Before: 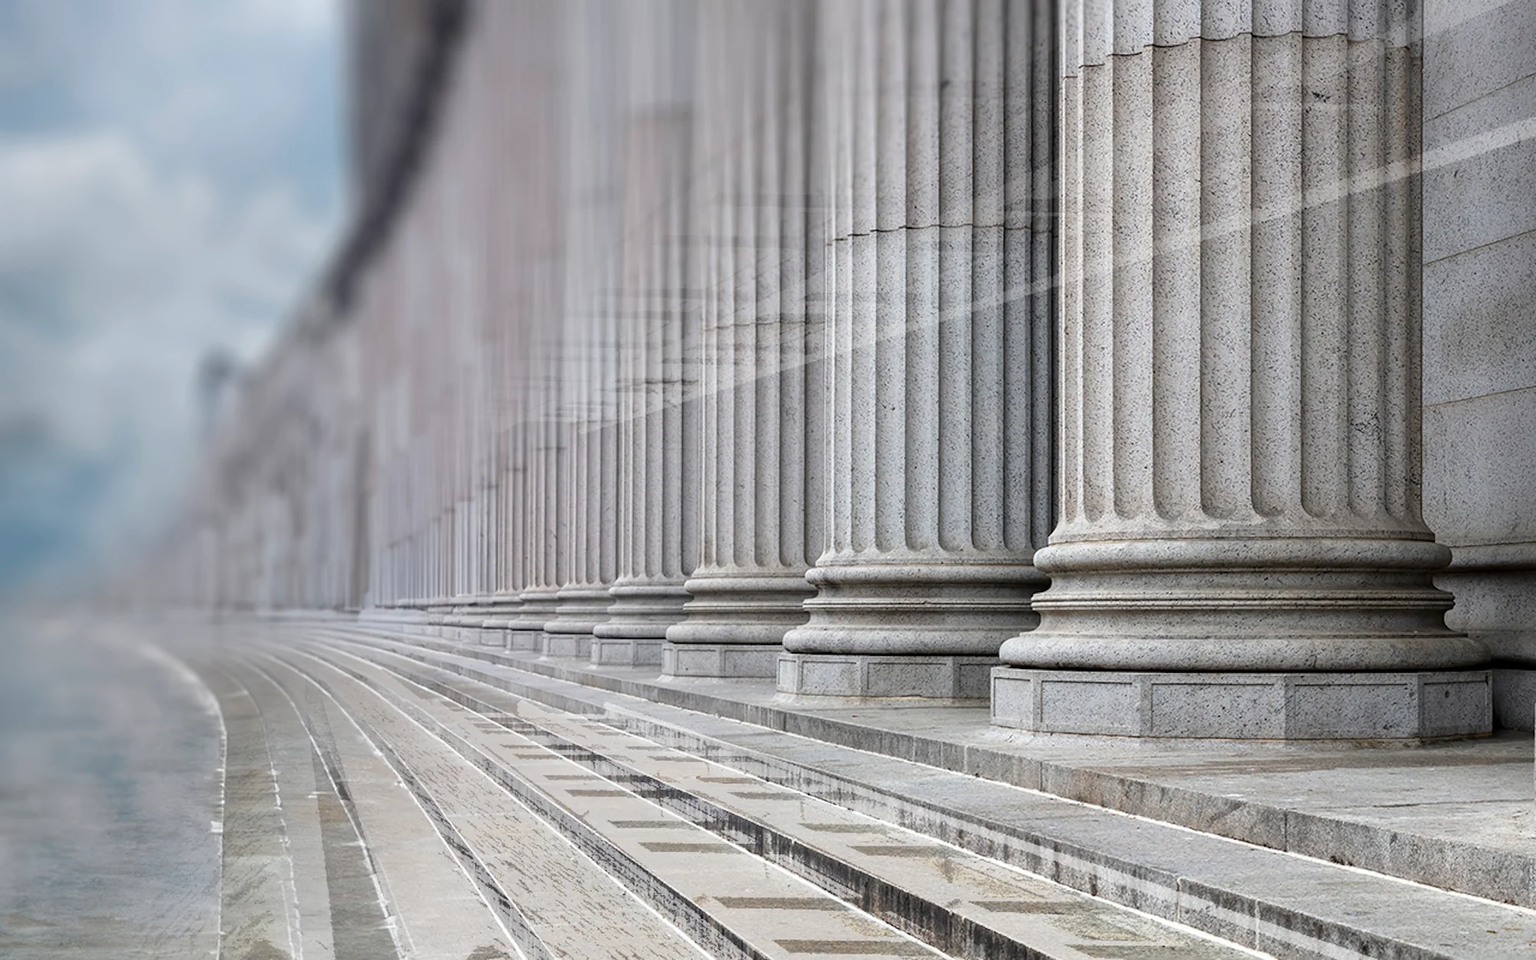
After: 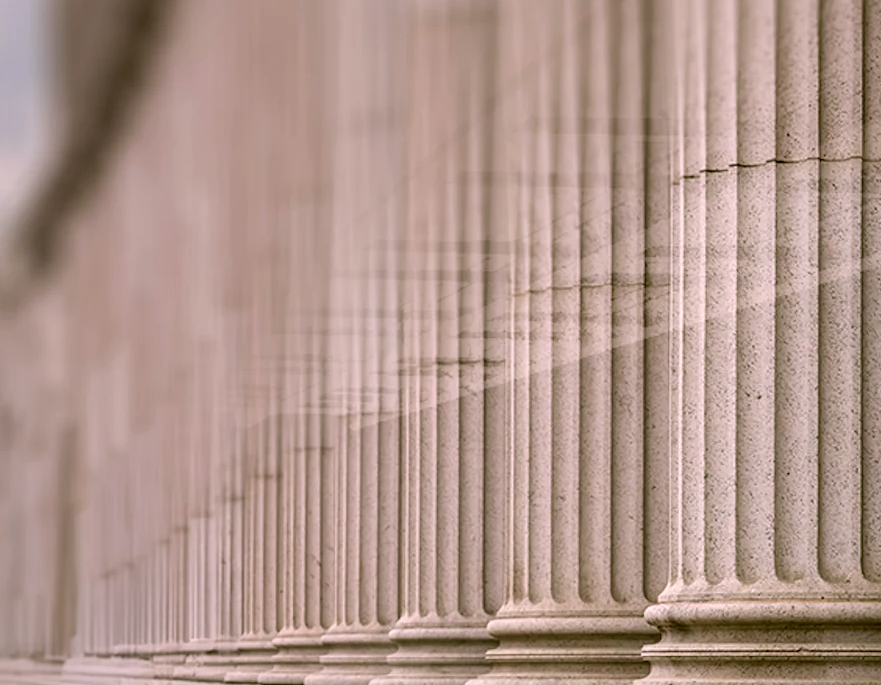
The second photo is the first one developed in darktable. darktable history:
color correction: highlights a* 8.98, highlights b* 15.09, shadows a* -0.49, shadows b* 26.52
white balance: red 1.004, blue 1.096
crop: left 20.248%, top 10.86%, right 35.675%, bottom 34.321%
